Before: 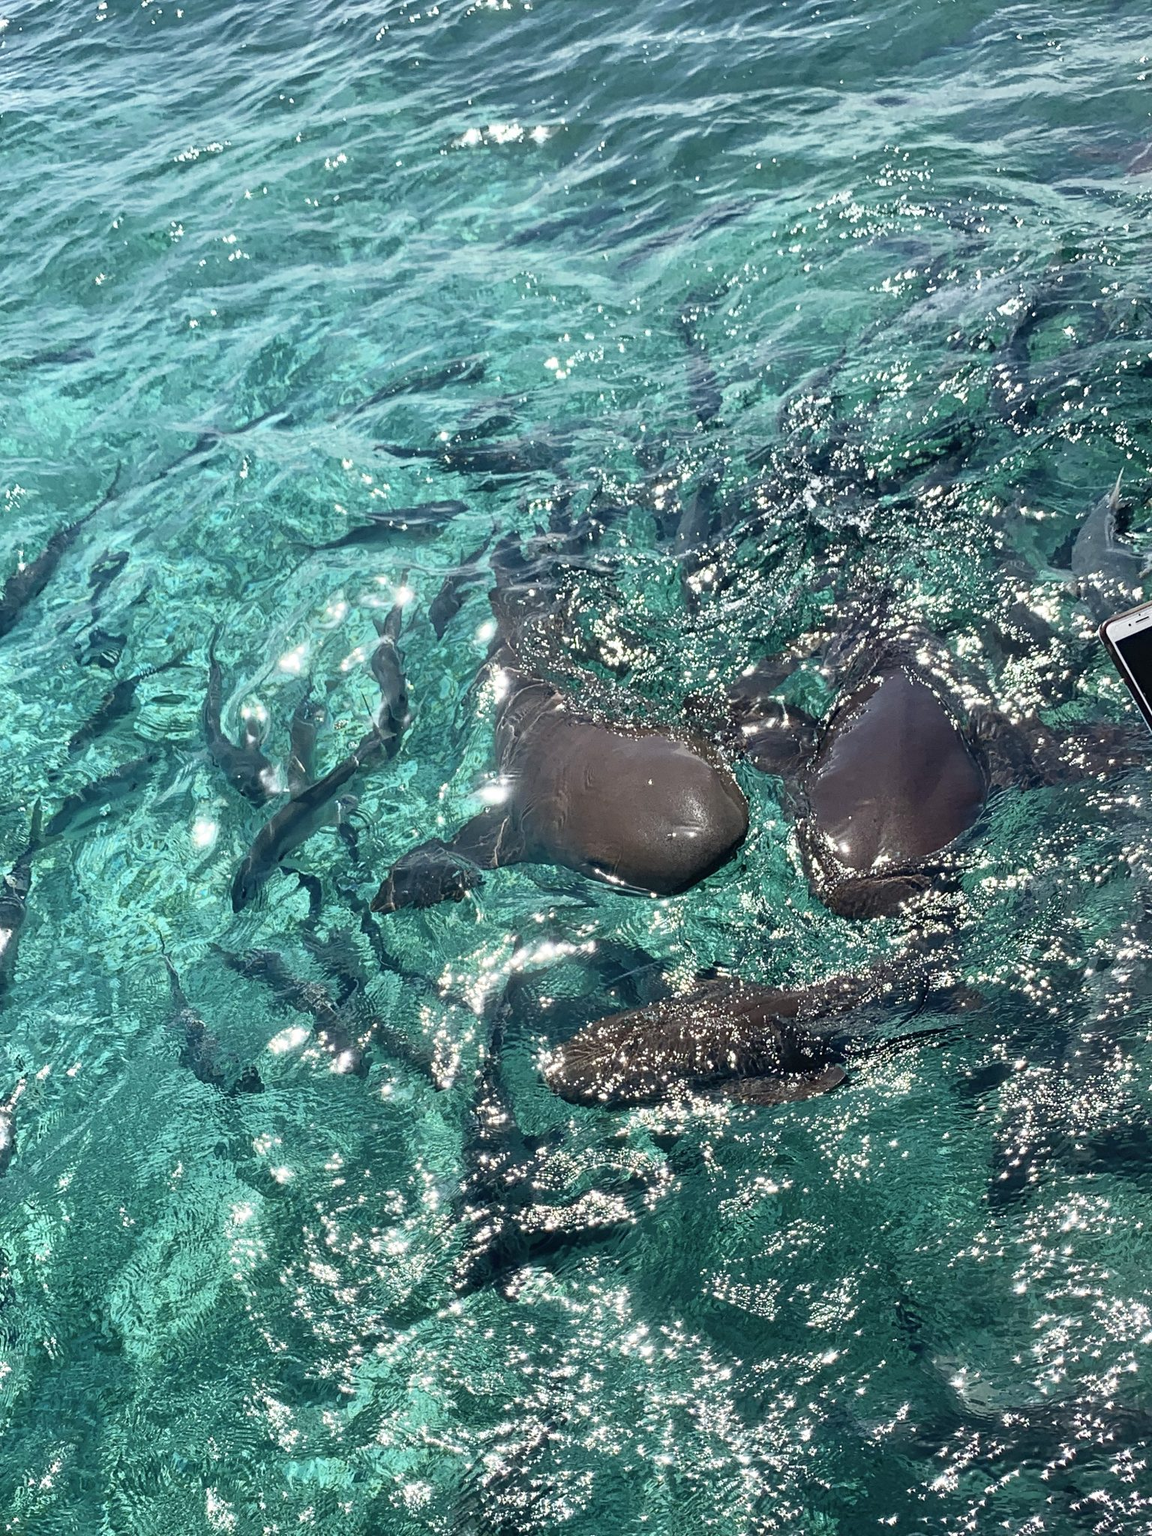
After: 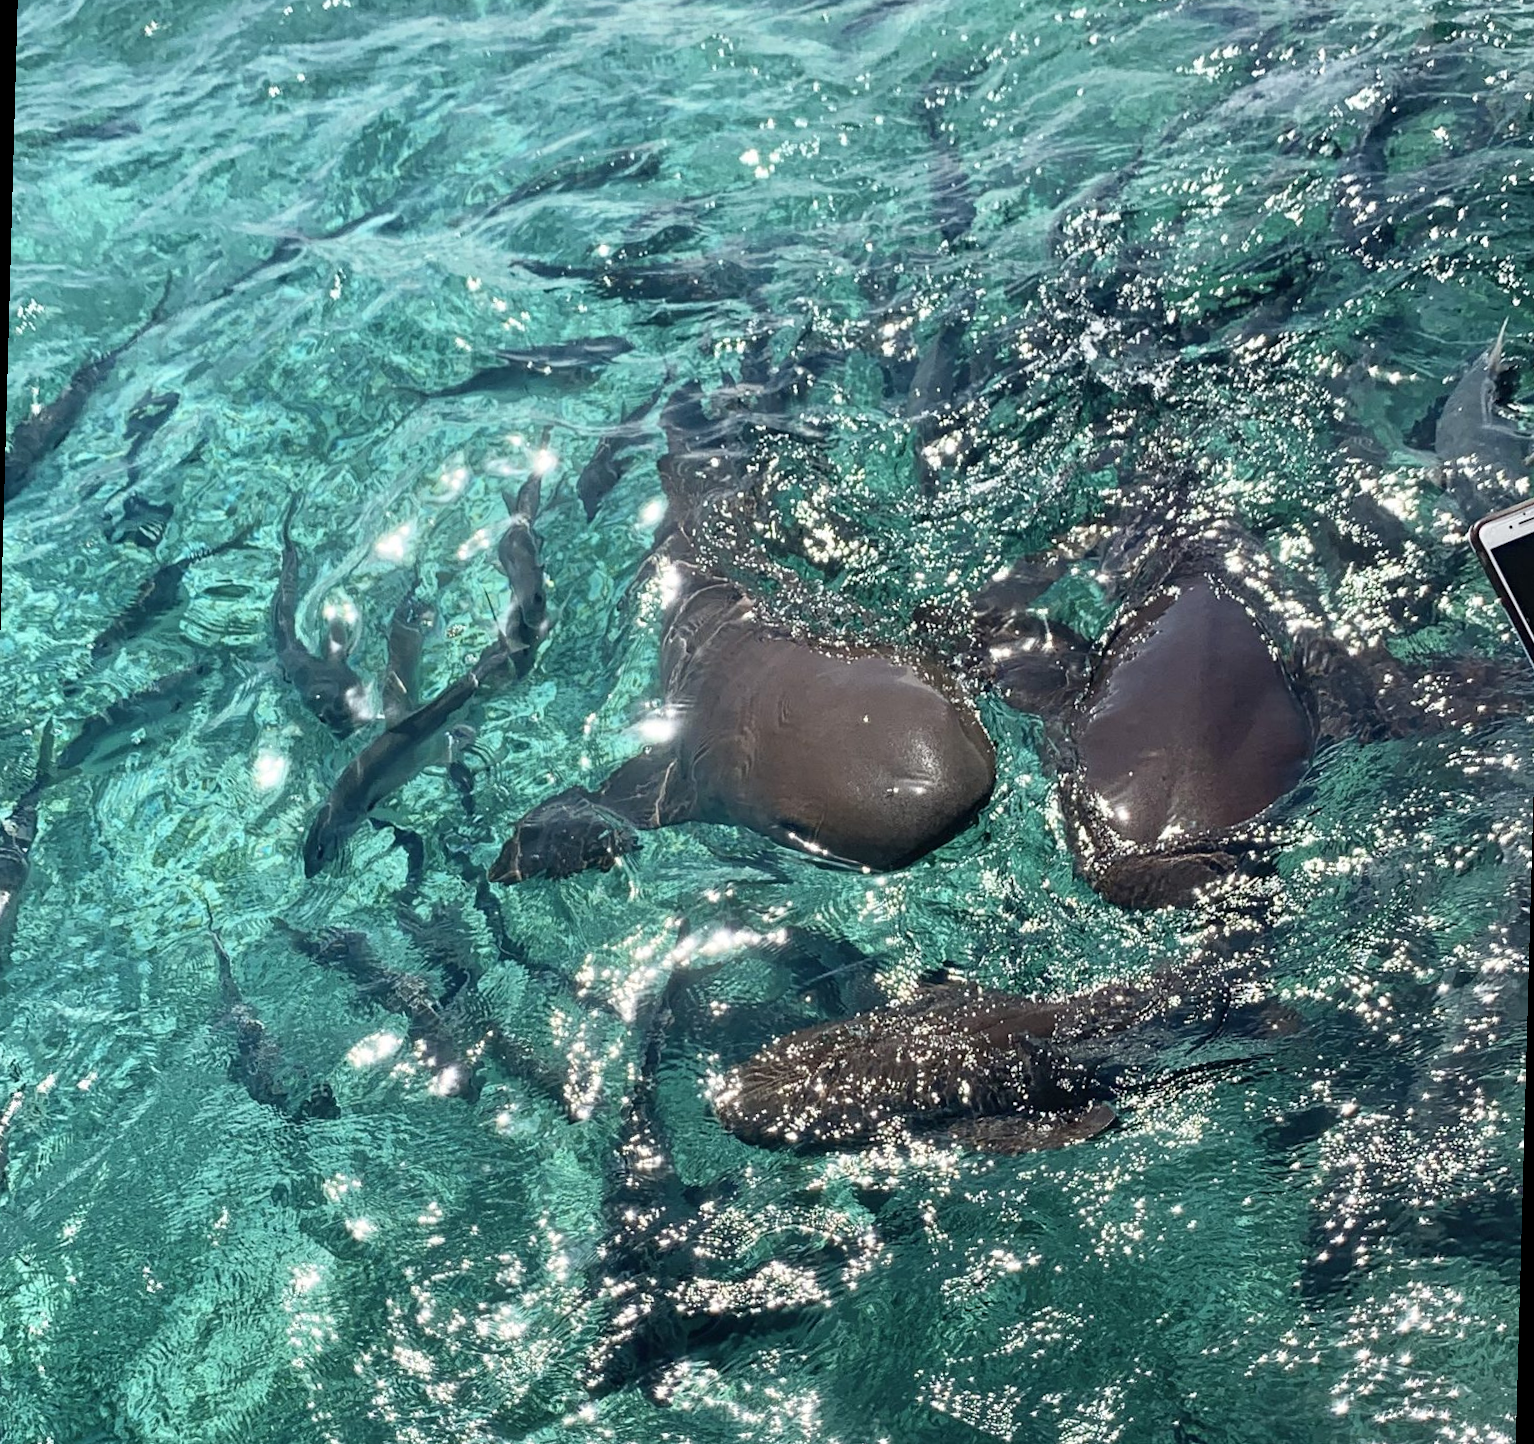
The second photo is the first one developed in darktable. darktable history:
rotate and perspective: rotation 1.57°, crop left 0.018, crop right 0.982, crop top 0.039, crop bottom 0.961
crop: top 13.819%, bottom 11.169%
